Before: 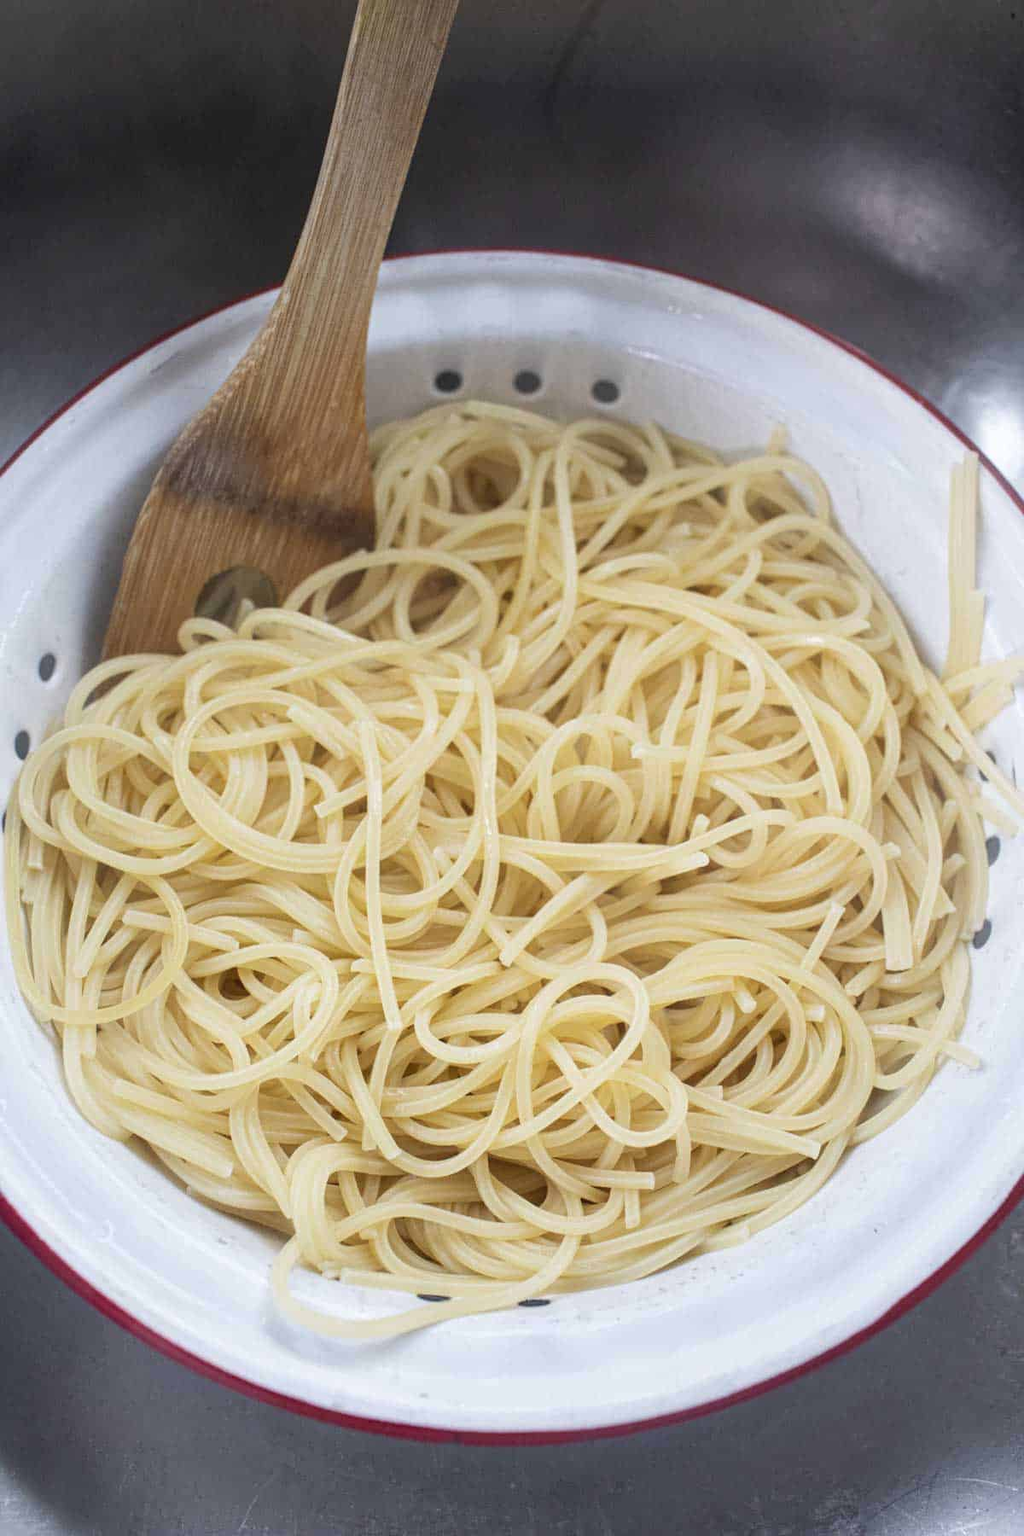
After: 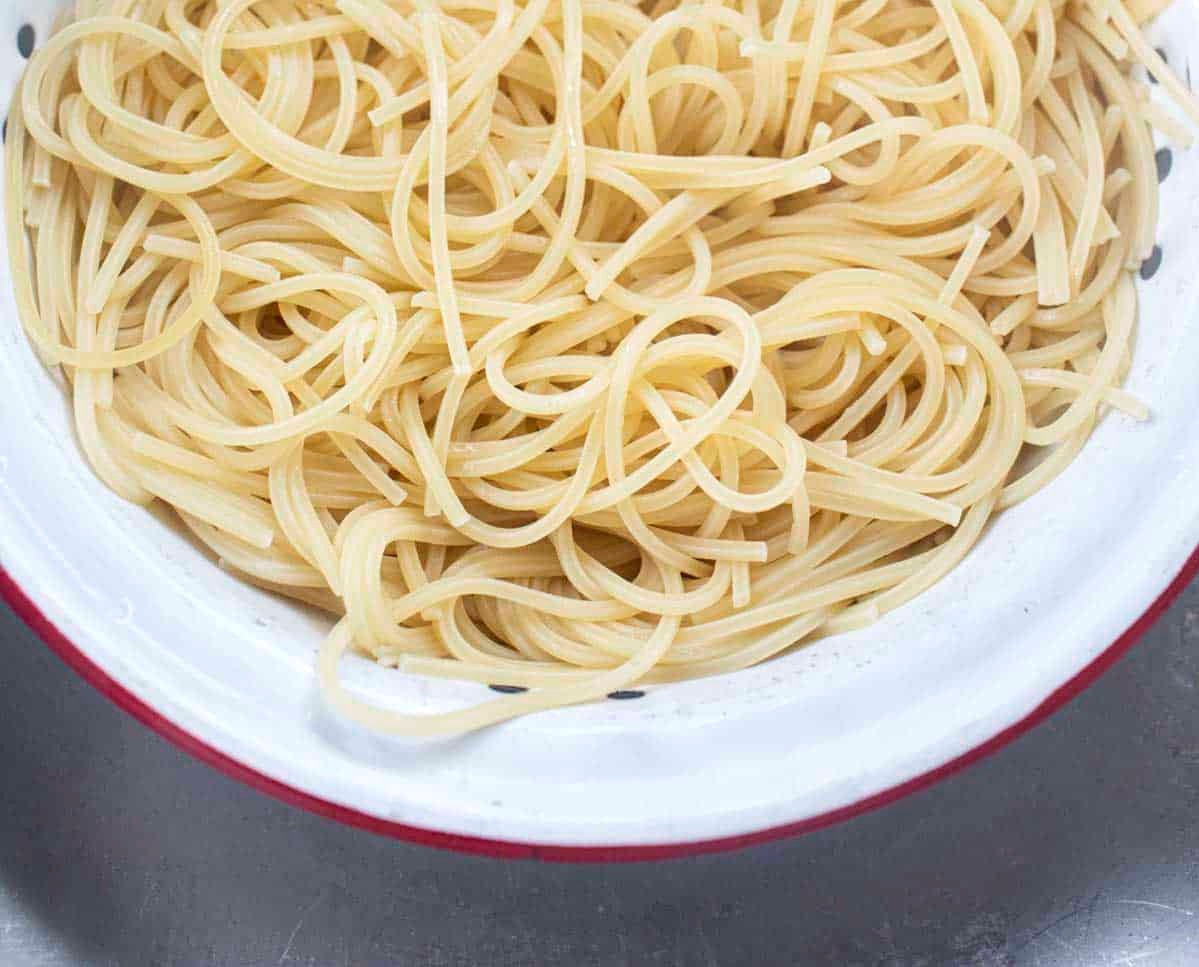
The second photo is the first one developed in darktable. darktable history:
crop and rotate: top 46.237%
exposure: exposure 0.131 EV, compensate highlight preservation false
